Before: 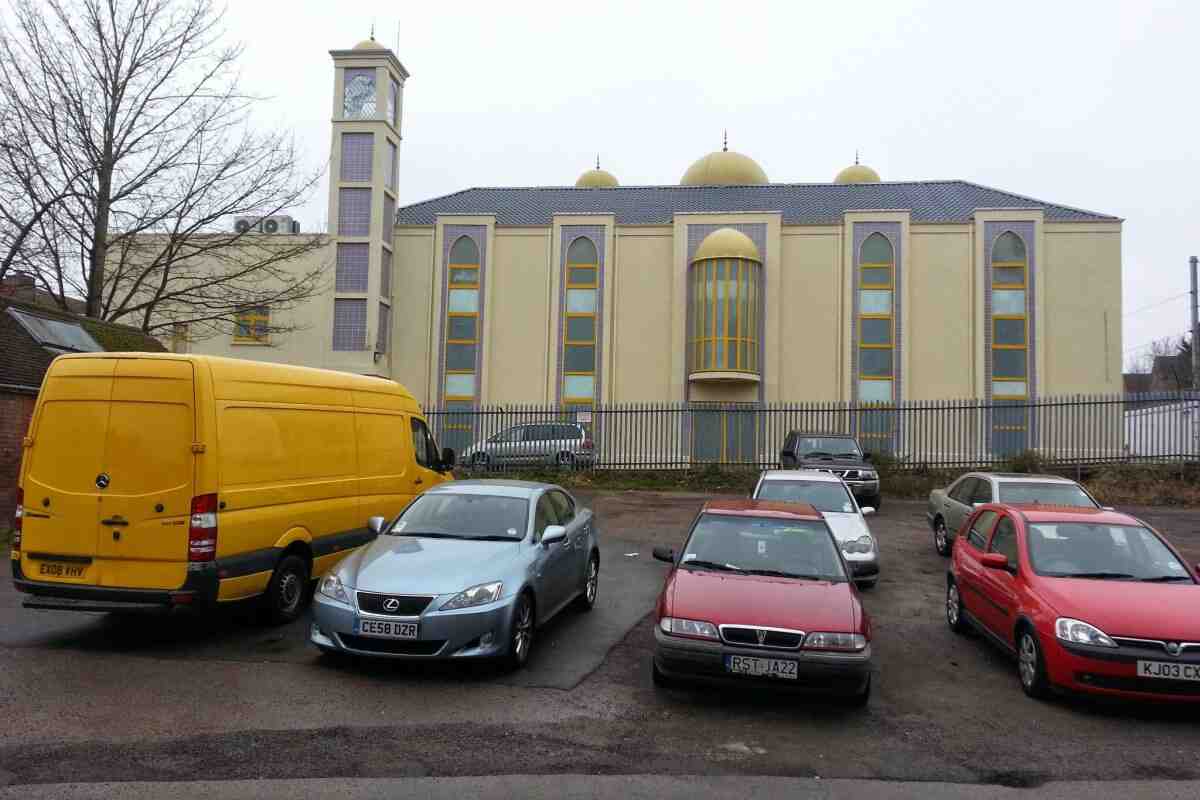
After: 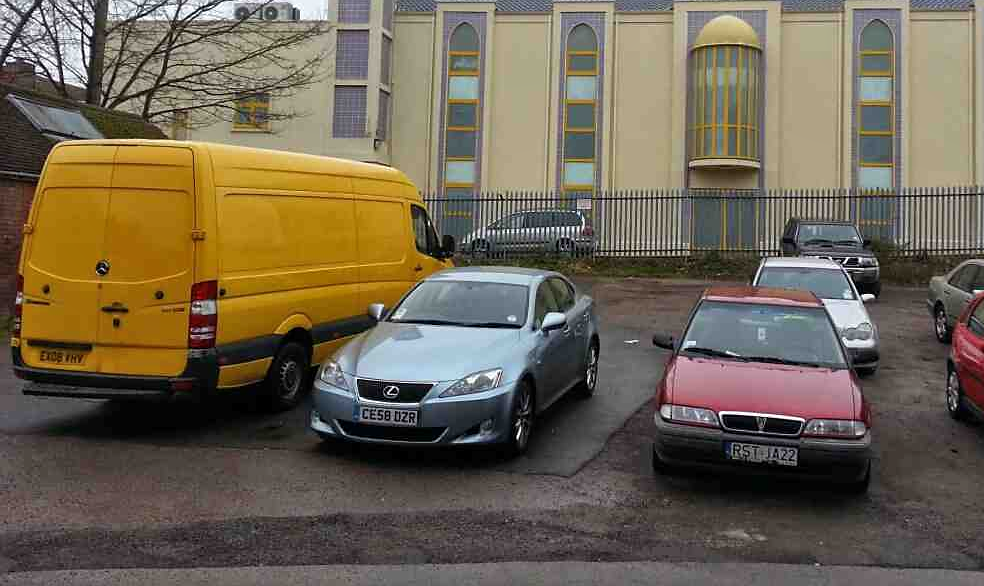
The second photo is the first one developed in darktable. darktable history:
shadows and highlights: shadows 32.98, highlights -46.14, compress 49.93%, soften with gaussian
crop: top 26.649%, right 17.976%
sharpen: radius 1.492, amount 0.392, threshold 1.424
